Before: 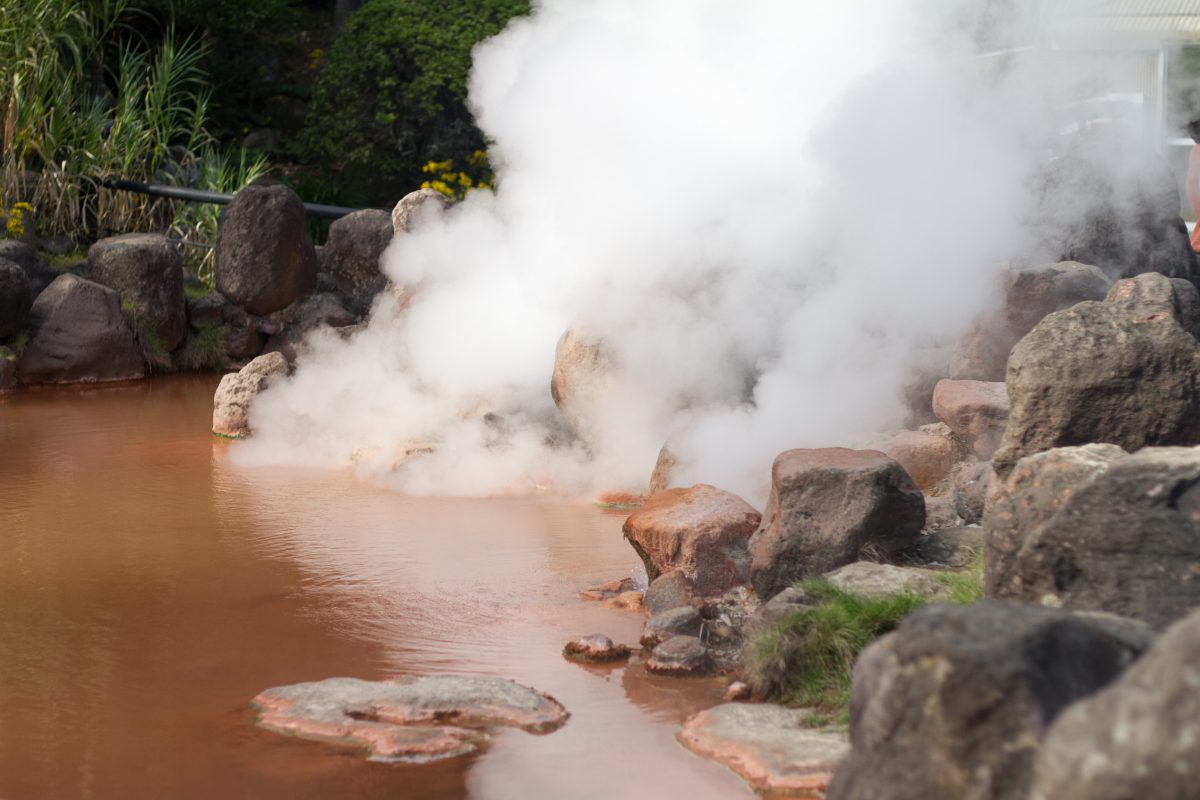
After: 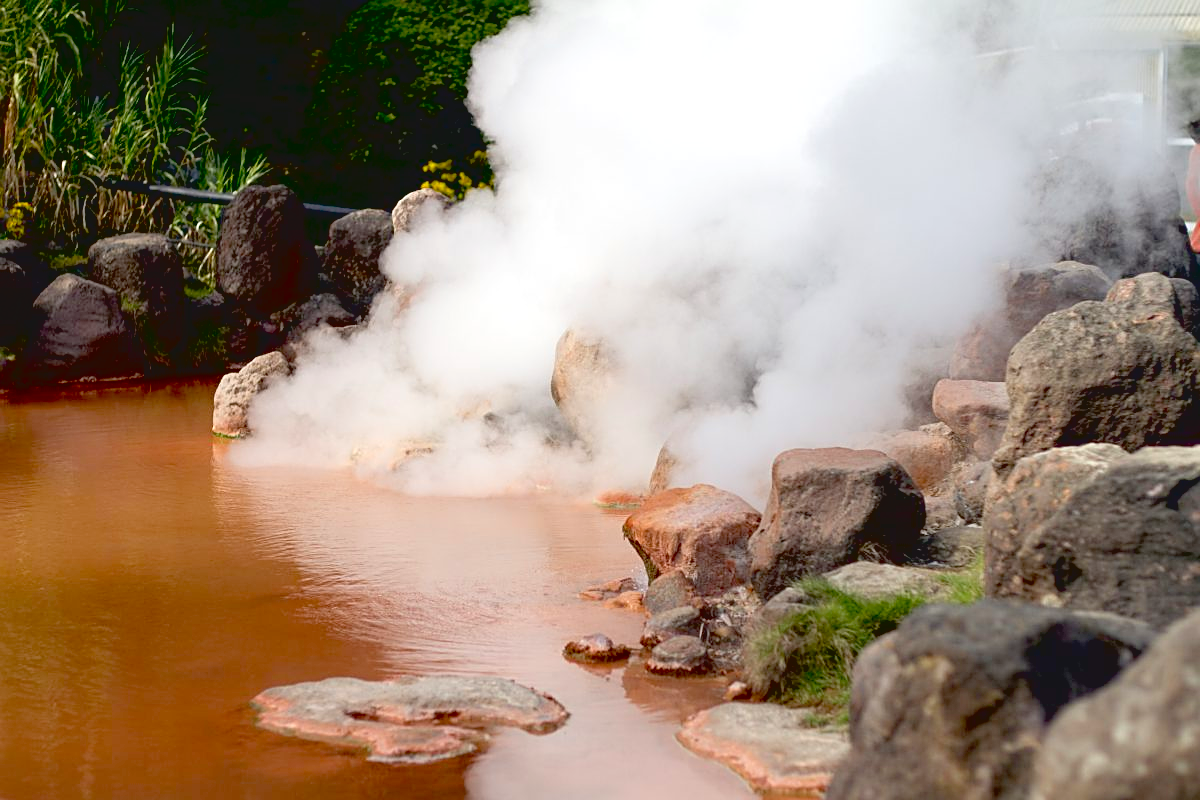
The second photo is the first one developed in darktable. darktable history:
contrast brightness saturation: contrast -0.1, brightness 0.05, saturation 0.08
exposure: black level correction 0.031, exposure 0.304 EV, compensate highlight preservation false
sharpen: on, module defaults
